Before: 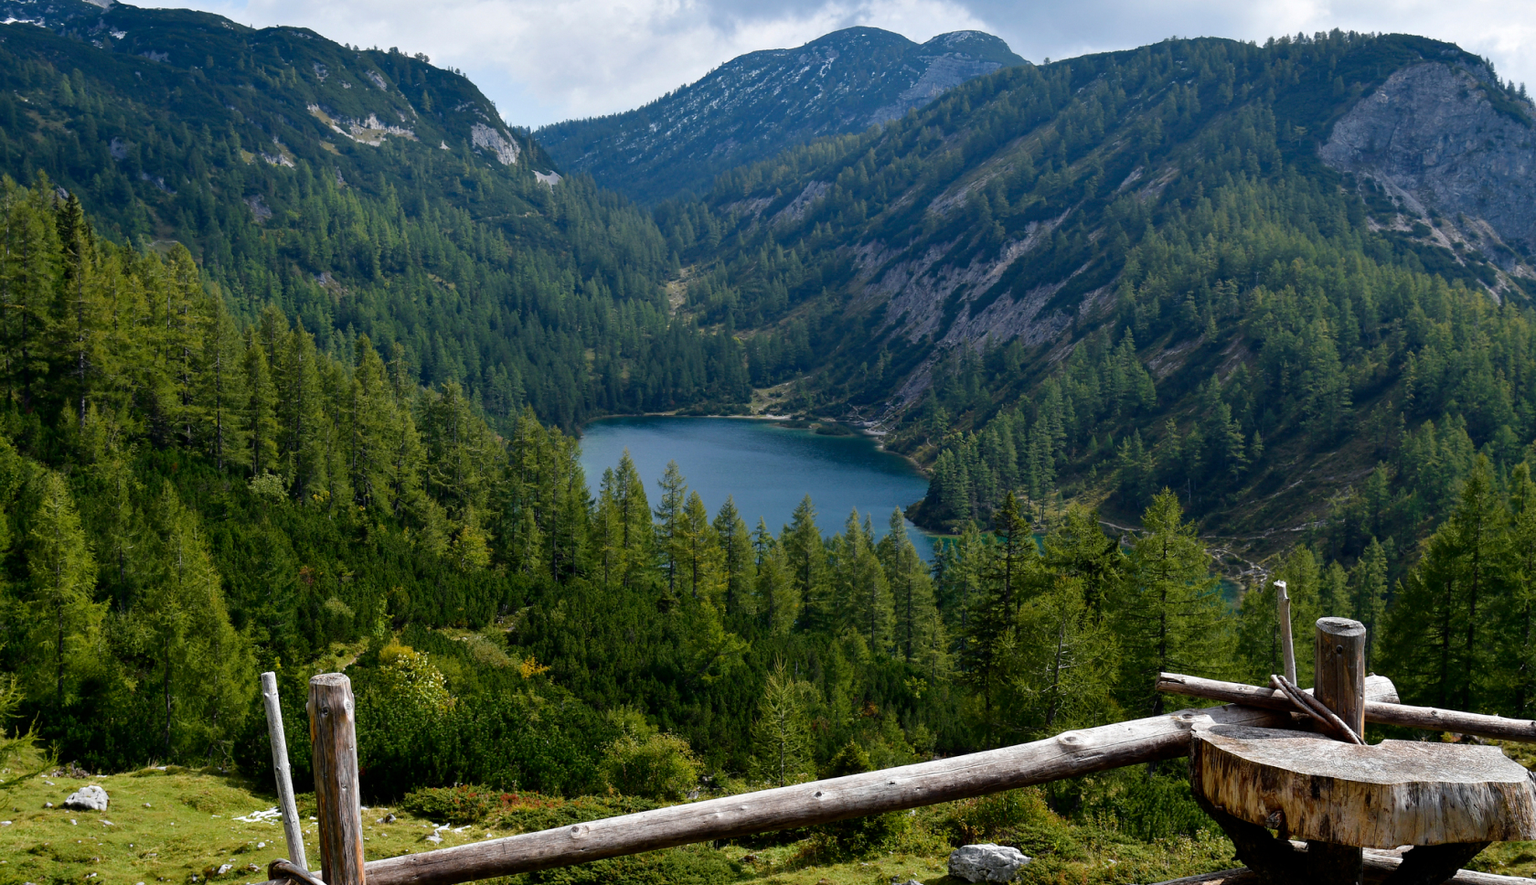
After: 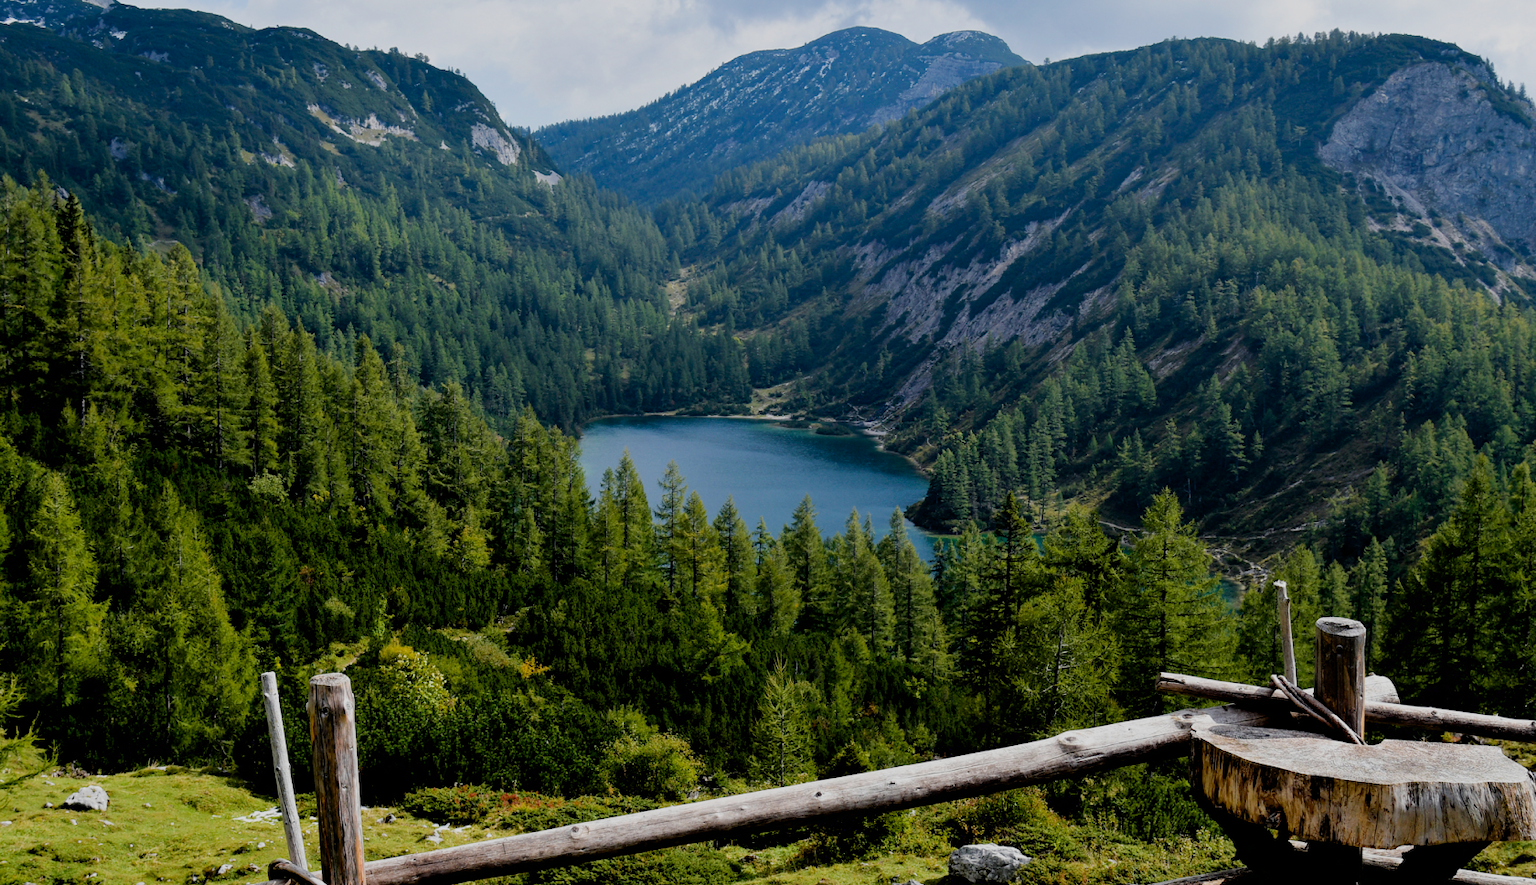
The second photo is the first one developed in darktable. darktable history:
exposure: black level correction 0.005, exposure 0.275 EV, compensate highlight preservation false
filmic rgb: black relative exposure -7.1 EV, white relative exposure 5.35 EV, hardness 3.02, preserve chrominance max RGB
